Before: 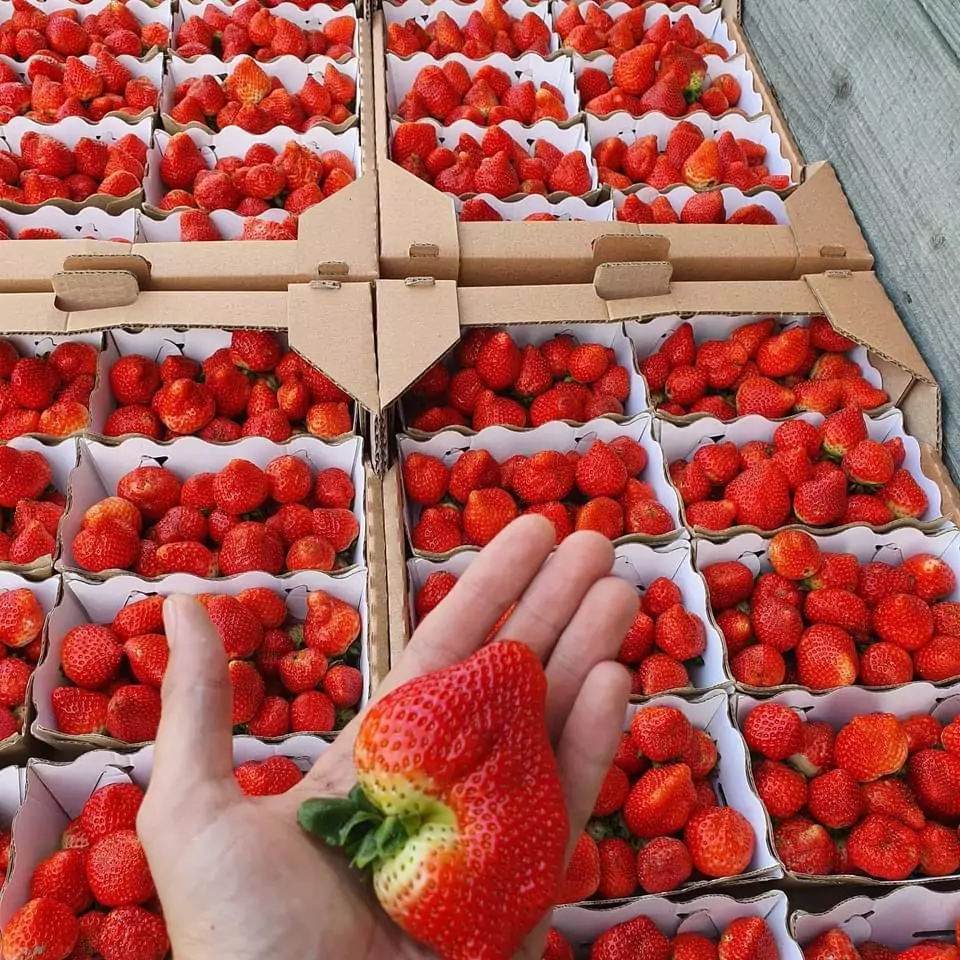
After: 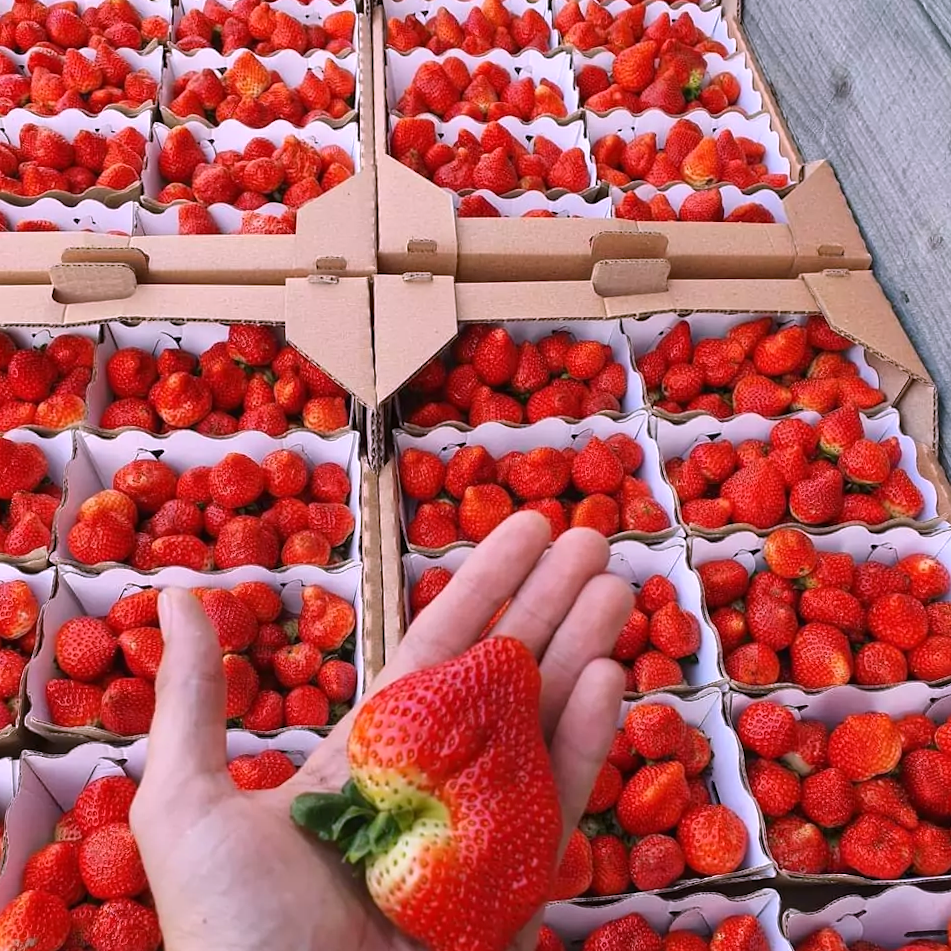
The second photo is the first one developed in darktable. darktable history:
crop and rotate: angle -0.5°
white balance: red 1.066, blue 1.119
